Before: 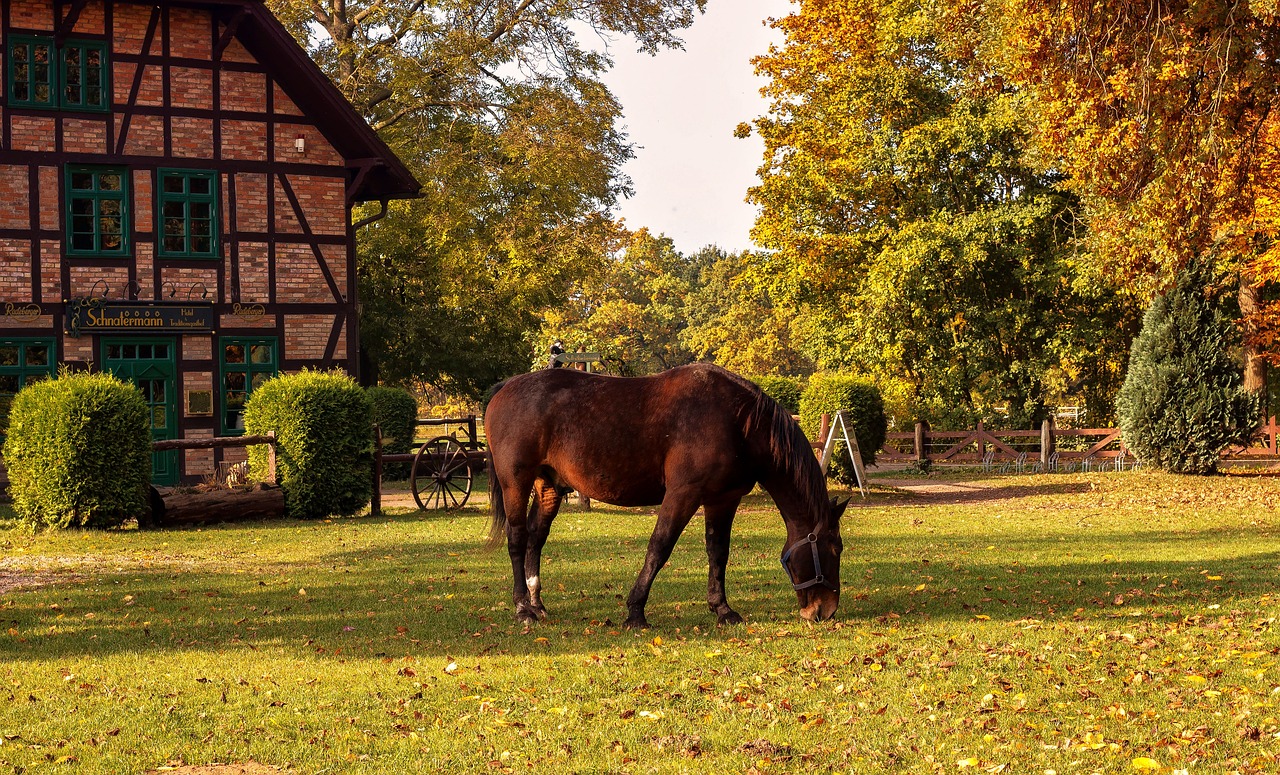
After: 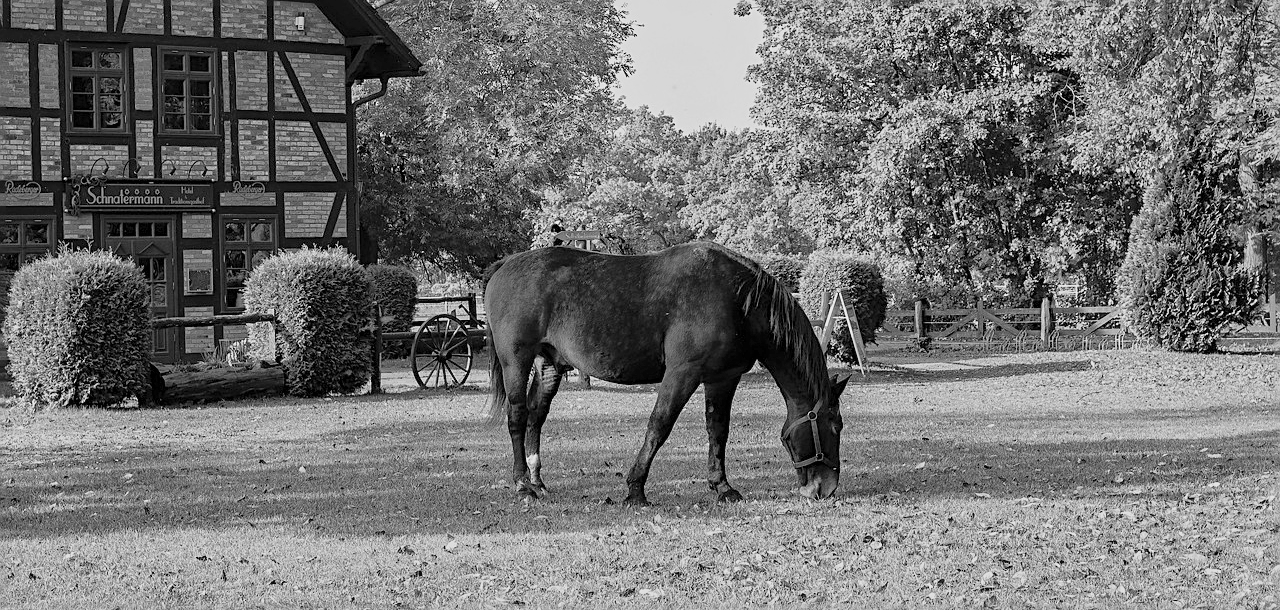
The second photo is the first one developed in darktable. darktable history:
global tonemap: drago (0.7, 100)
monochrome: on, module defaults
crop and rotate: top 15.774%, bottom 5.506%
sharpen: radius 2.167, amount 0.381, threshold 0
